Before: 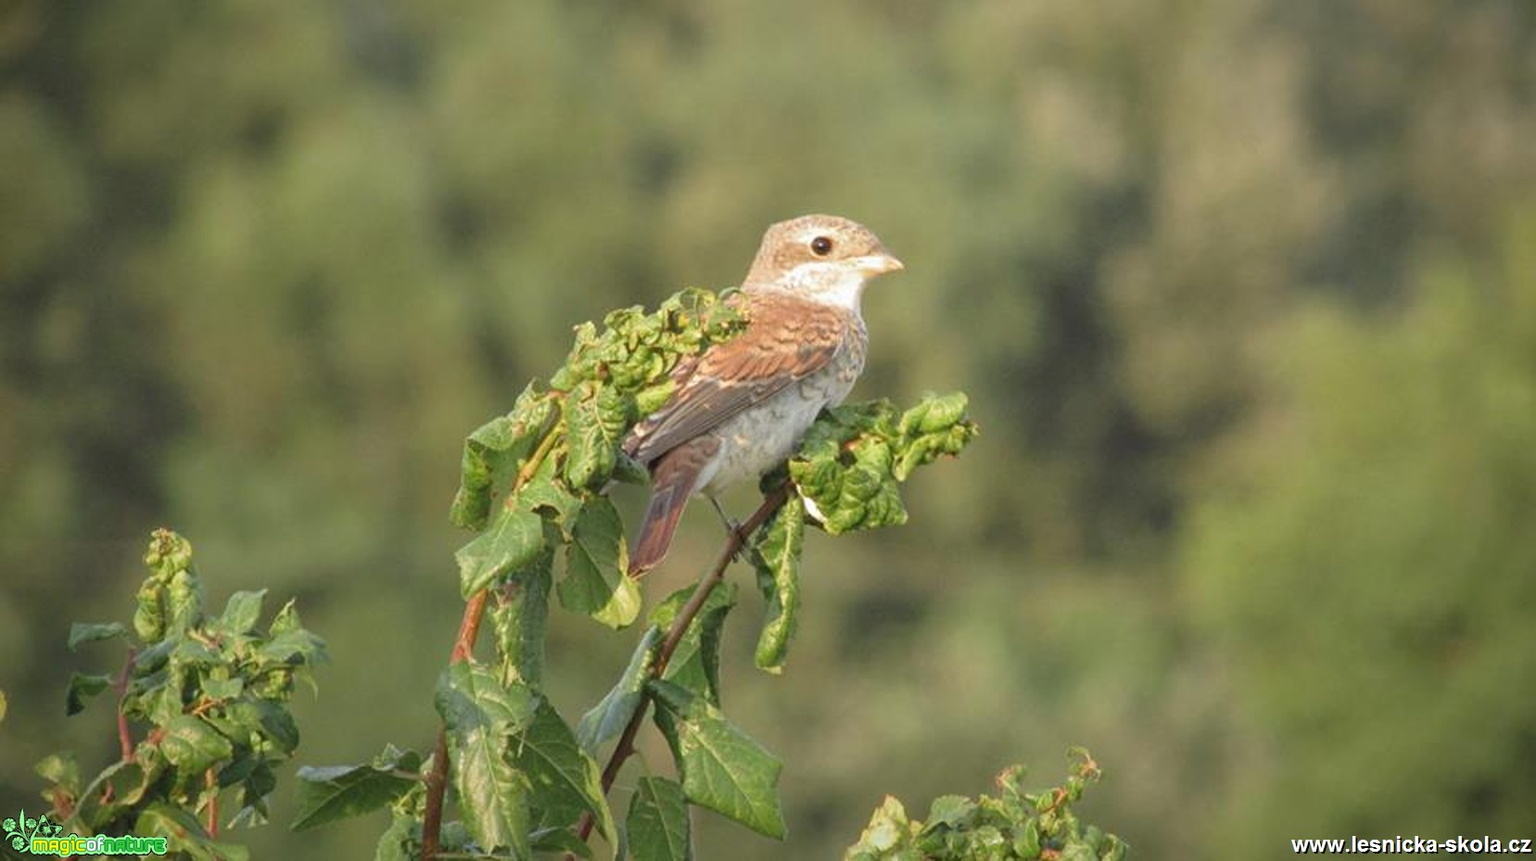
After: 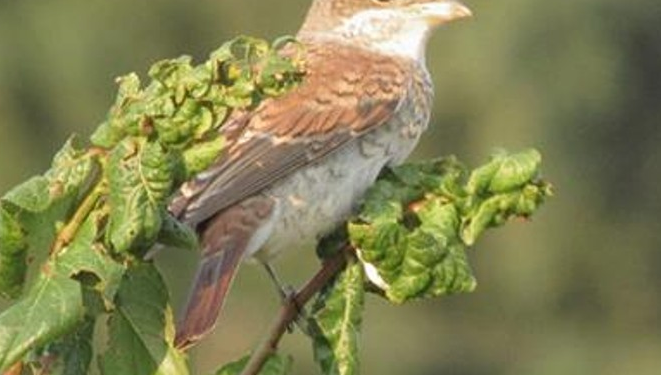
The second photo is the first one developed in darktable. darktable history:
crop: left 30.414%, top 29.537%, right 29.69%, bottom 30.04%
